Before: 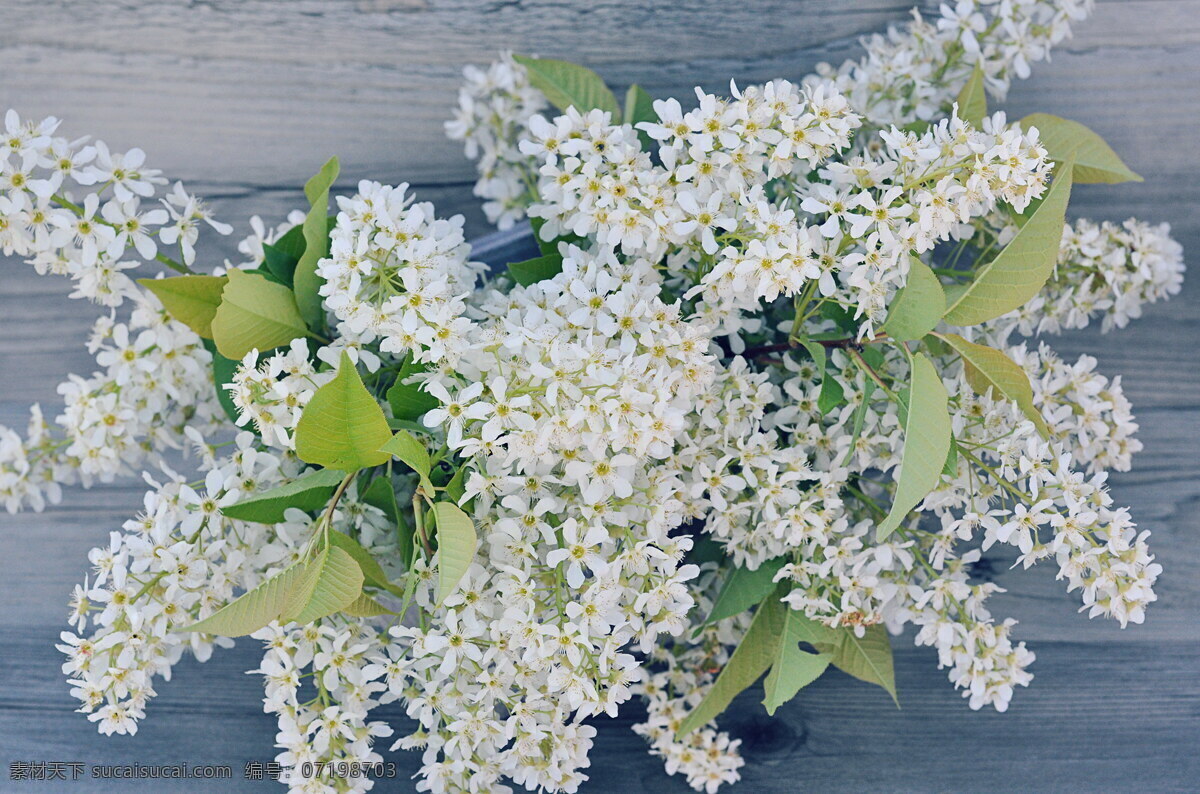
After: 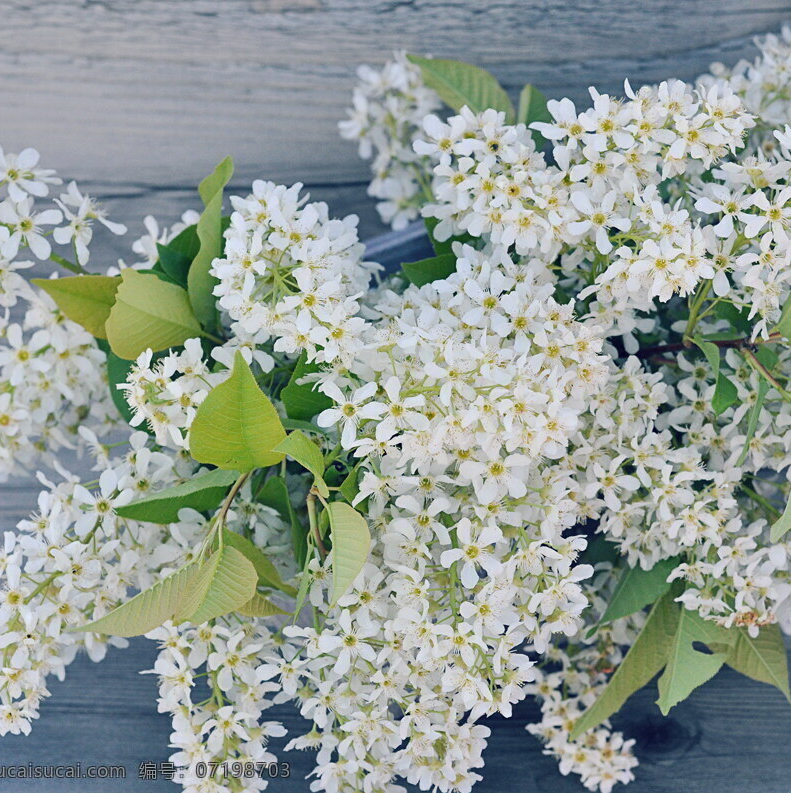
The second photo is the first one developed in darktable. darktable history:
crop and rotate: left 8.847%, right 25.159%
